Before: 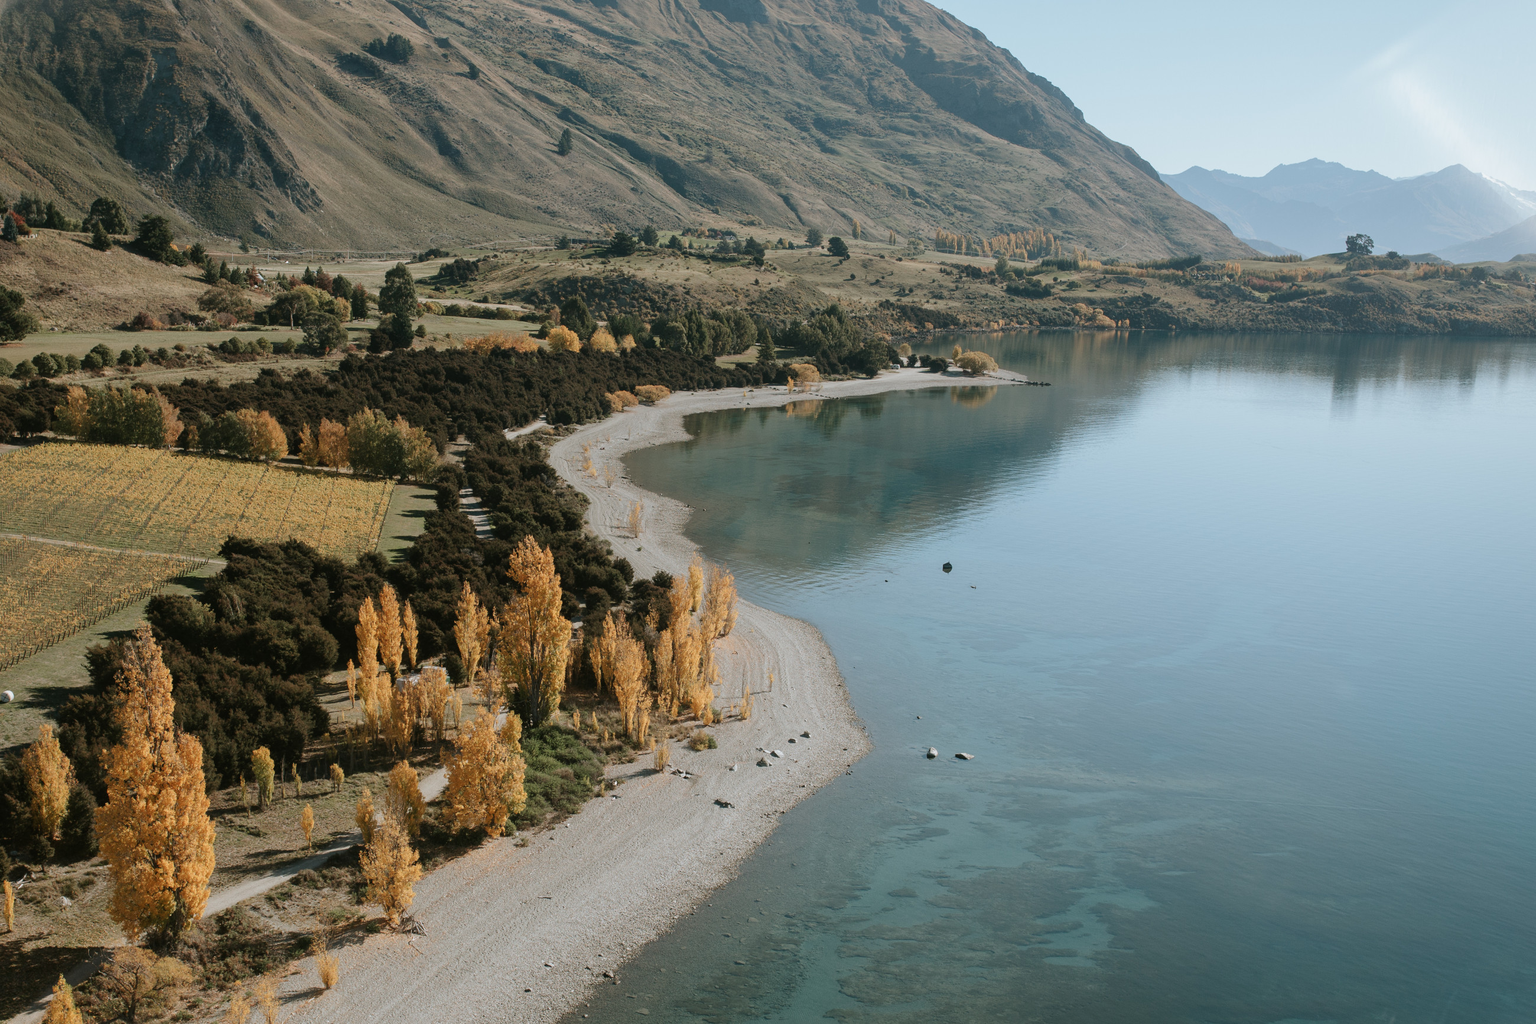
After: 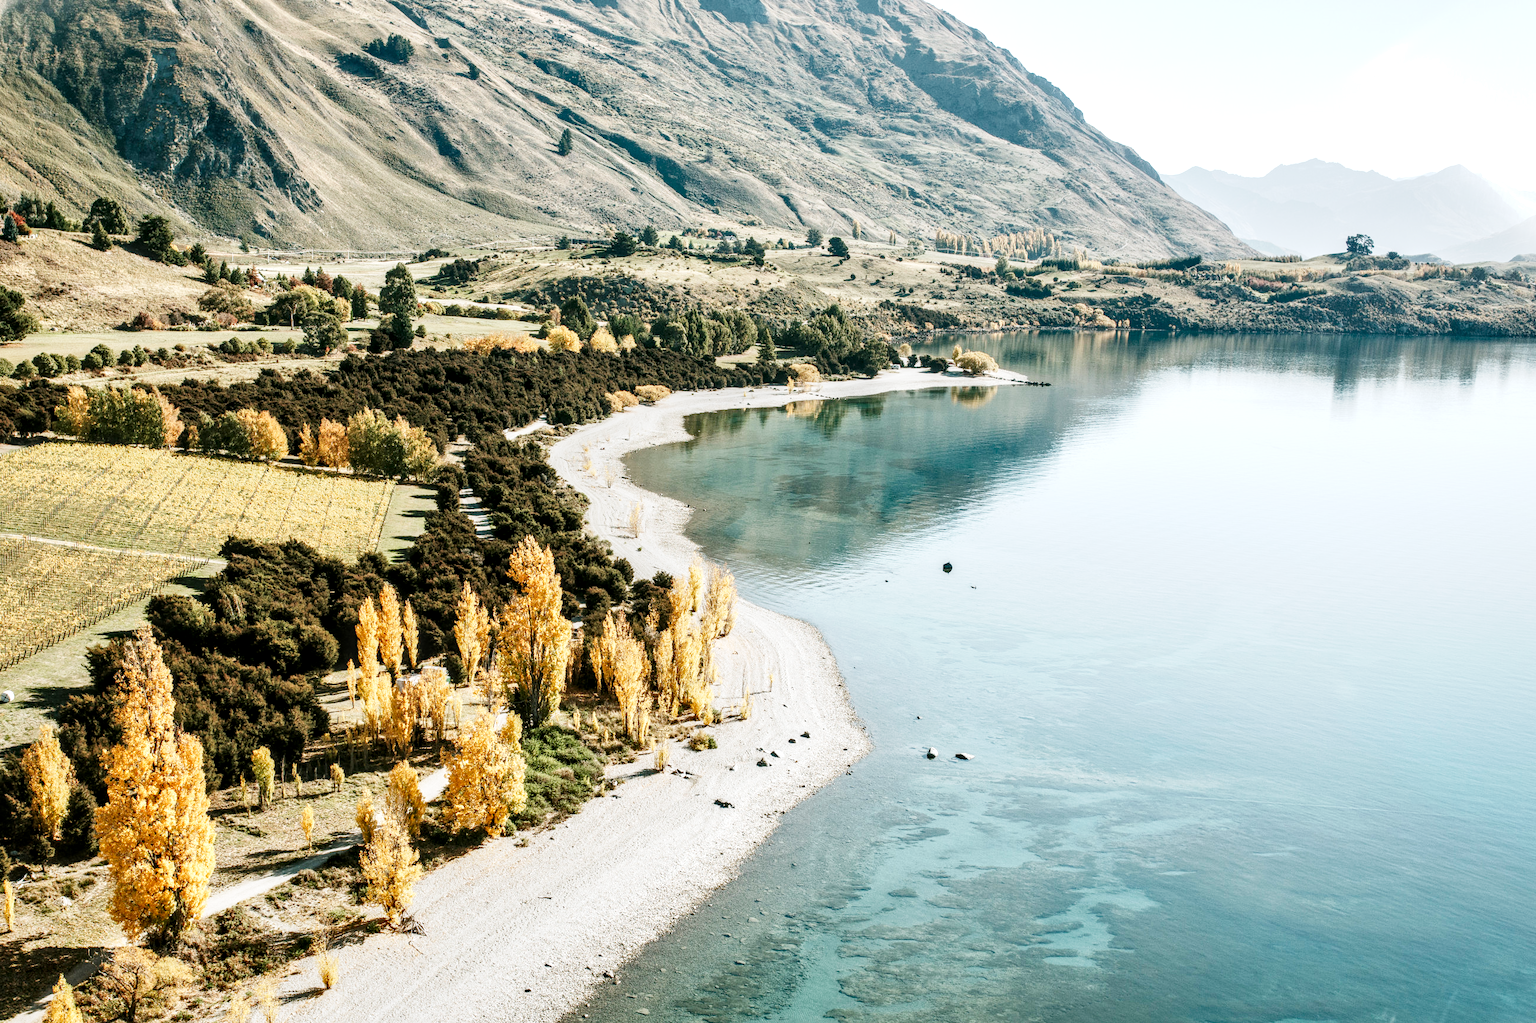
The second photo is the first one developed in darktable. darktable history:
base curve: curves: ch0 [(0, 0) (0, 0.001) (0.001, 0.001) (0.004, 0.002) (0.007, 0.004) (0.015, 0.013) (0.033, 0.045) (0.052, 0.096) (0.075, 0.17) (0.099, 0.241) (0.163, 0.42) (0.219, 0.55) (0.259, 0.616) (0.327, 0.722) (0.365, 0.765) (0.522, 0.873) (0.547, 0.881) (0.689, 0.919) (0.826, 0.952) (1, 1)], preserve colors none
exposure: black level correction 0, exposure 0.5 EV, compensate highlight preservation false
shadows and highlights: soften with gaussian
local contrast: detail 144%
